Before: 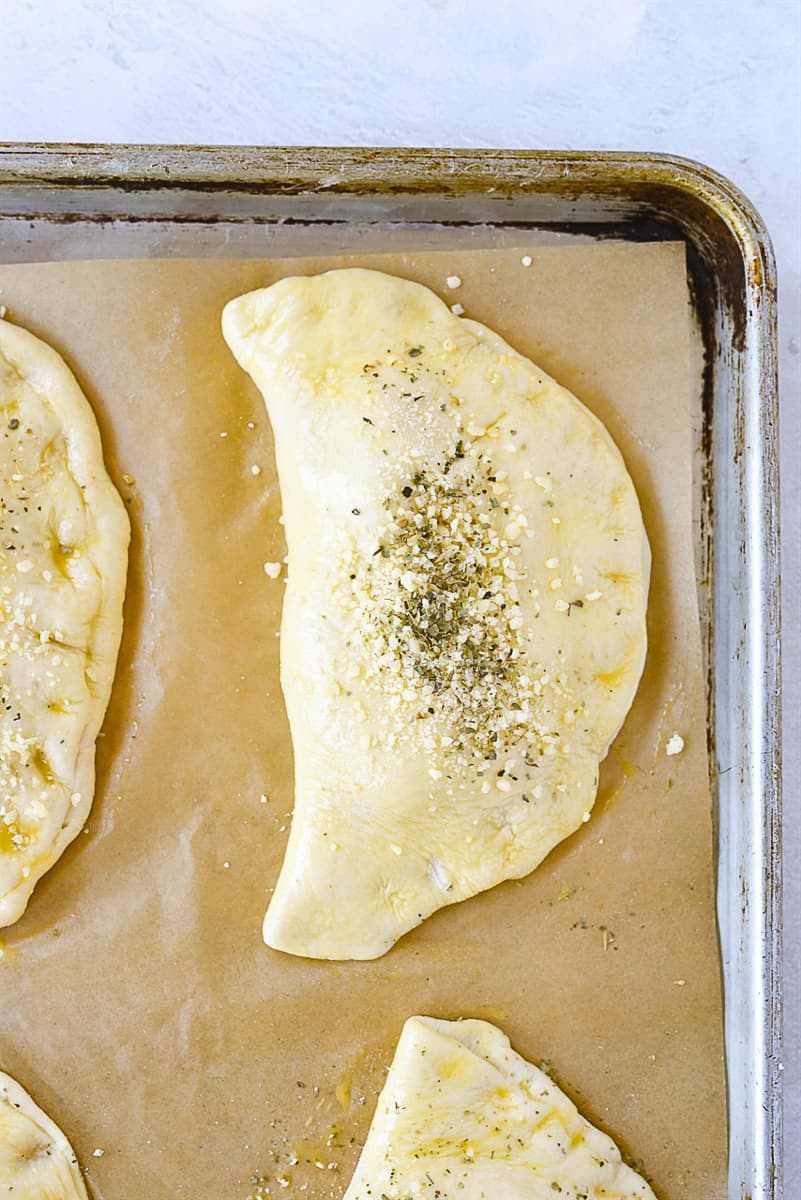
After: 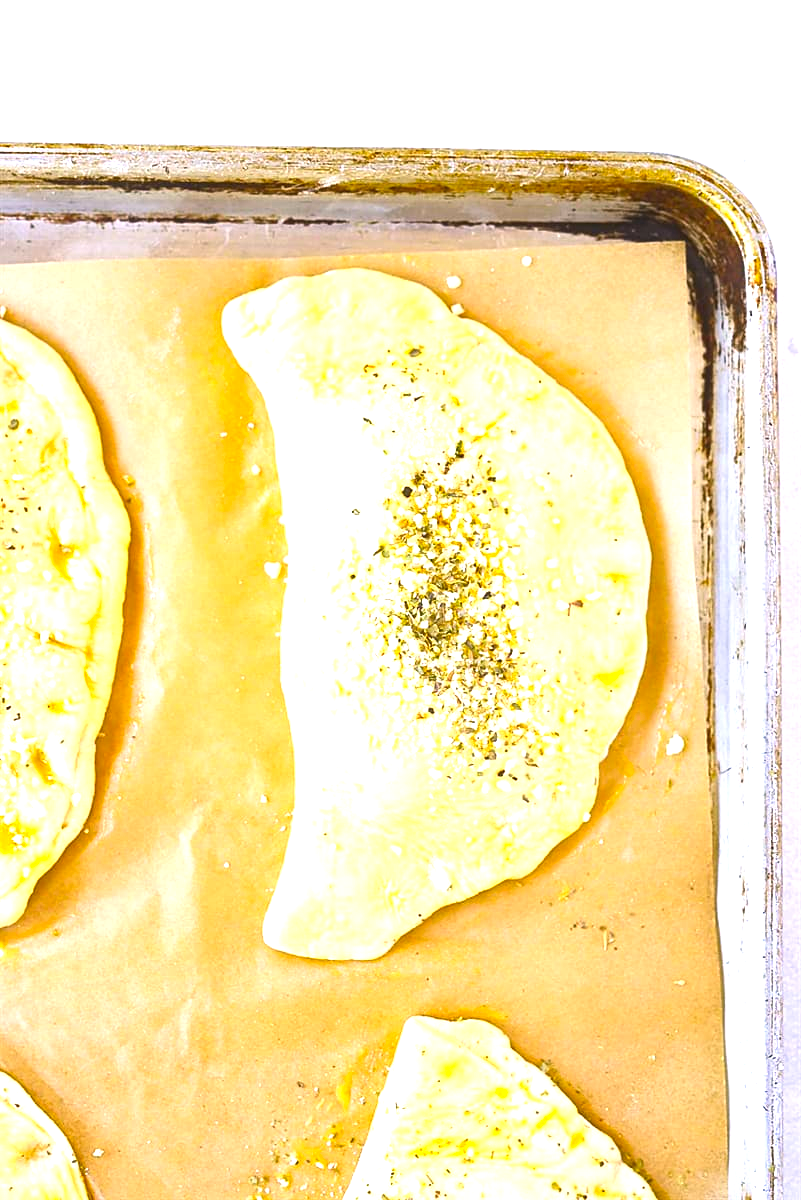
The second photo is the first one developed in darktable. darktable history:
color correction: highlights a* 3.46, highlights b* 1.66, saturation 1.24
contrast brightness saturation: contrast -0.105
exposure: black level correction 0, exposure 1.294 EV, compensate exposure bias true, compensate highlight preservation false
